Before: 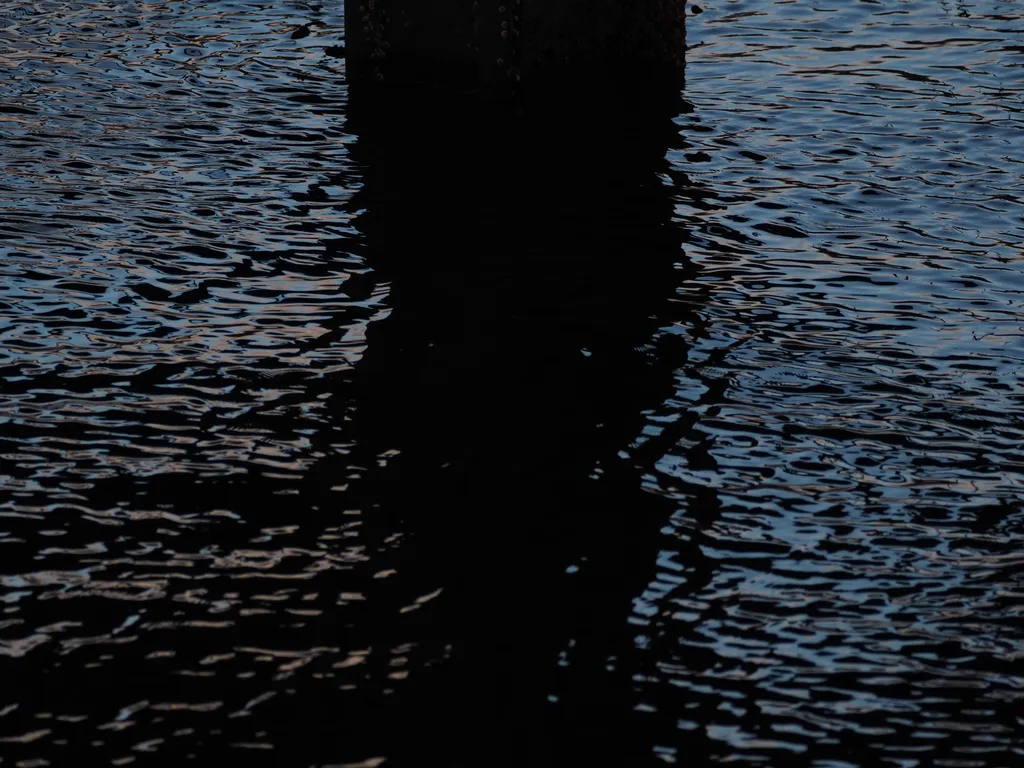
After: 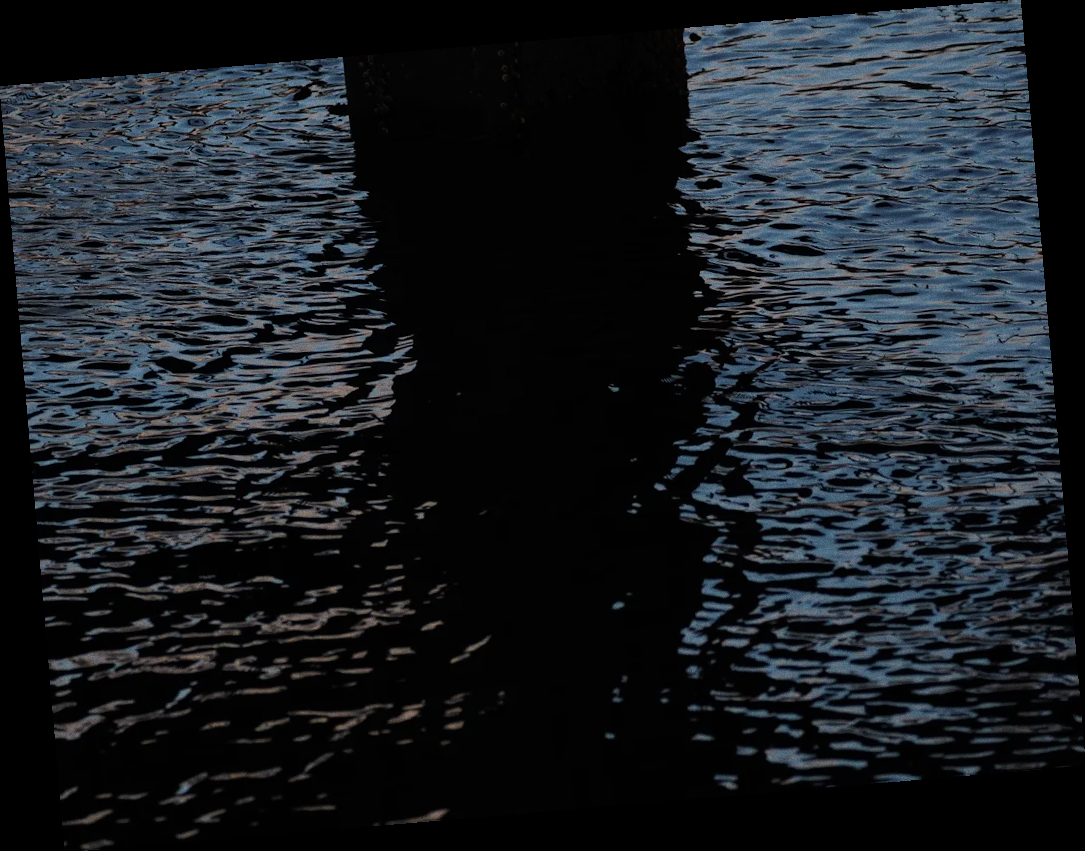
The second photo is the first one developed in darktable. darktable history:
rotate and perspective: rotation -4.86°, automatic cropping off
rgb curve: curves: ch0 [(0, 0) (0.078, 0.051) (0.929, 0.956) (1, 1)], compensate middle gray true
grain: coarseness 3.21 ISO
